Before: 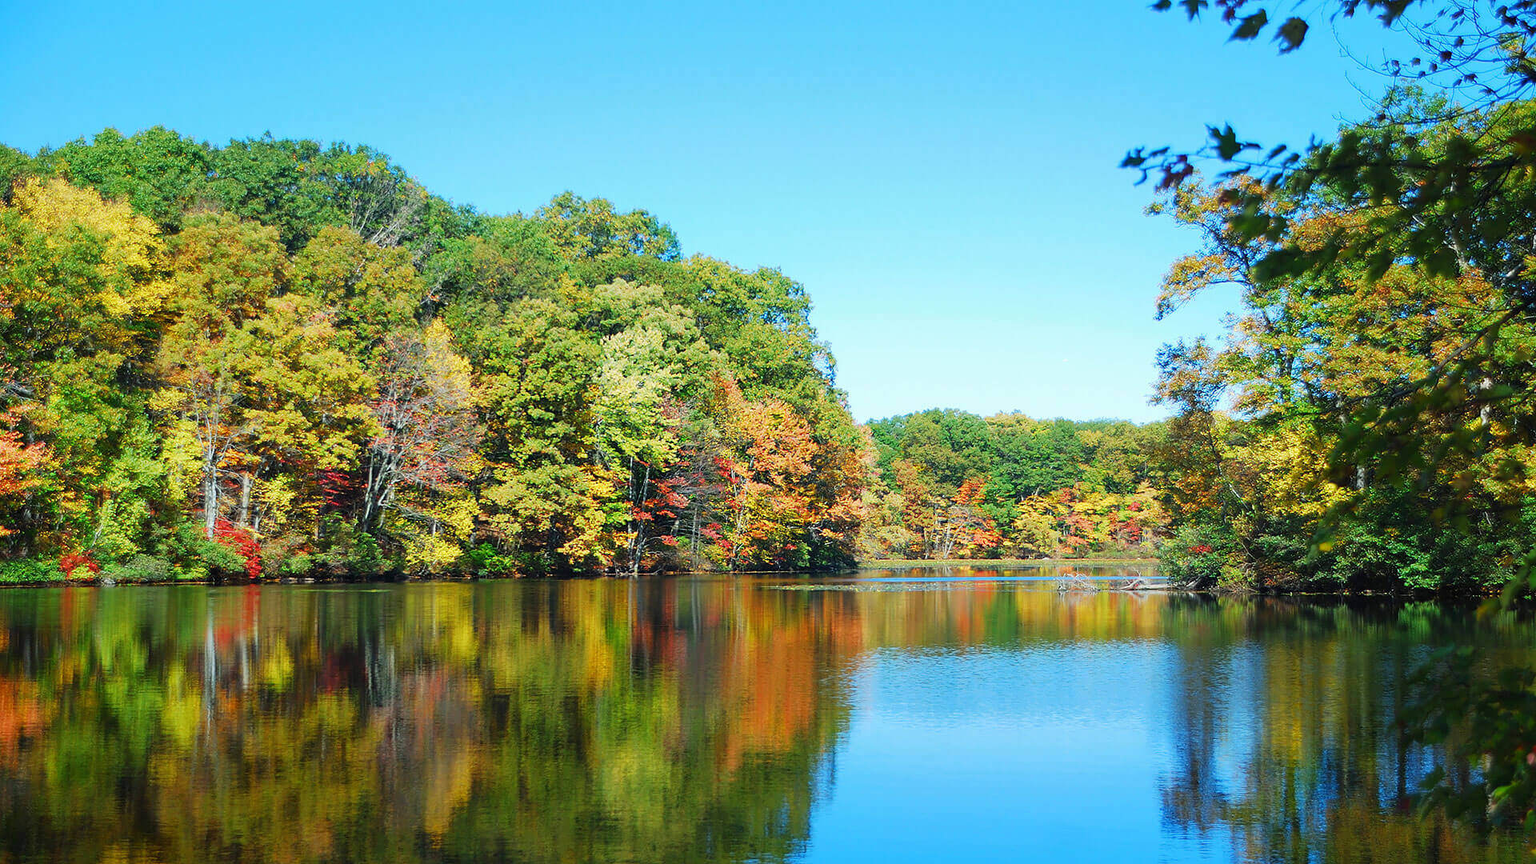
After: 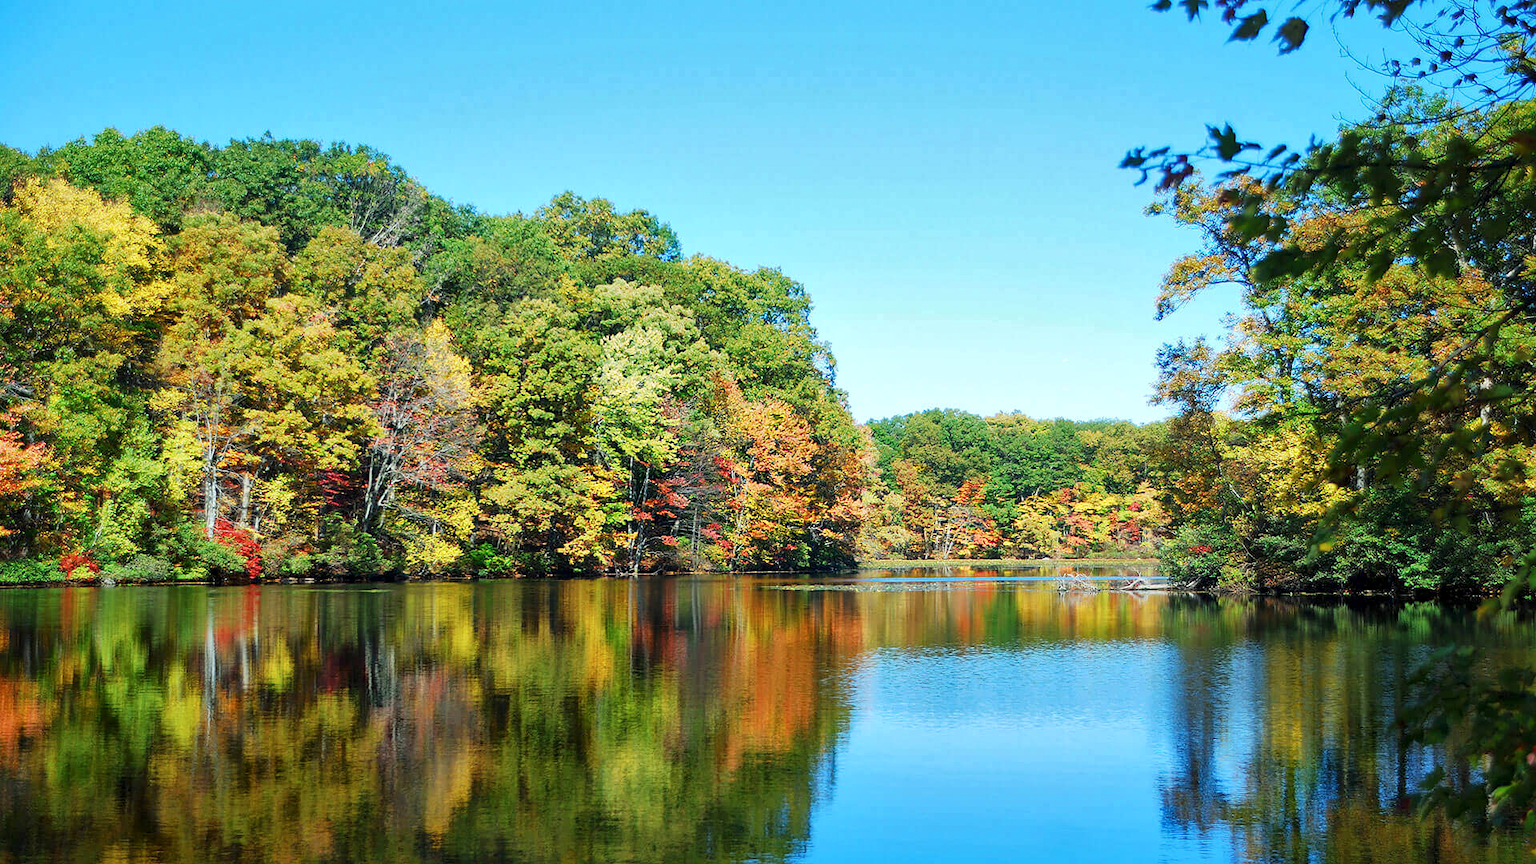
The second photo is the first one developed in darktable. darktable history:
local contrast: mode bilateral grid, contrast 20, coarseness 51, detail 141%, midtone range 0.2
